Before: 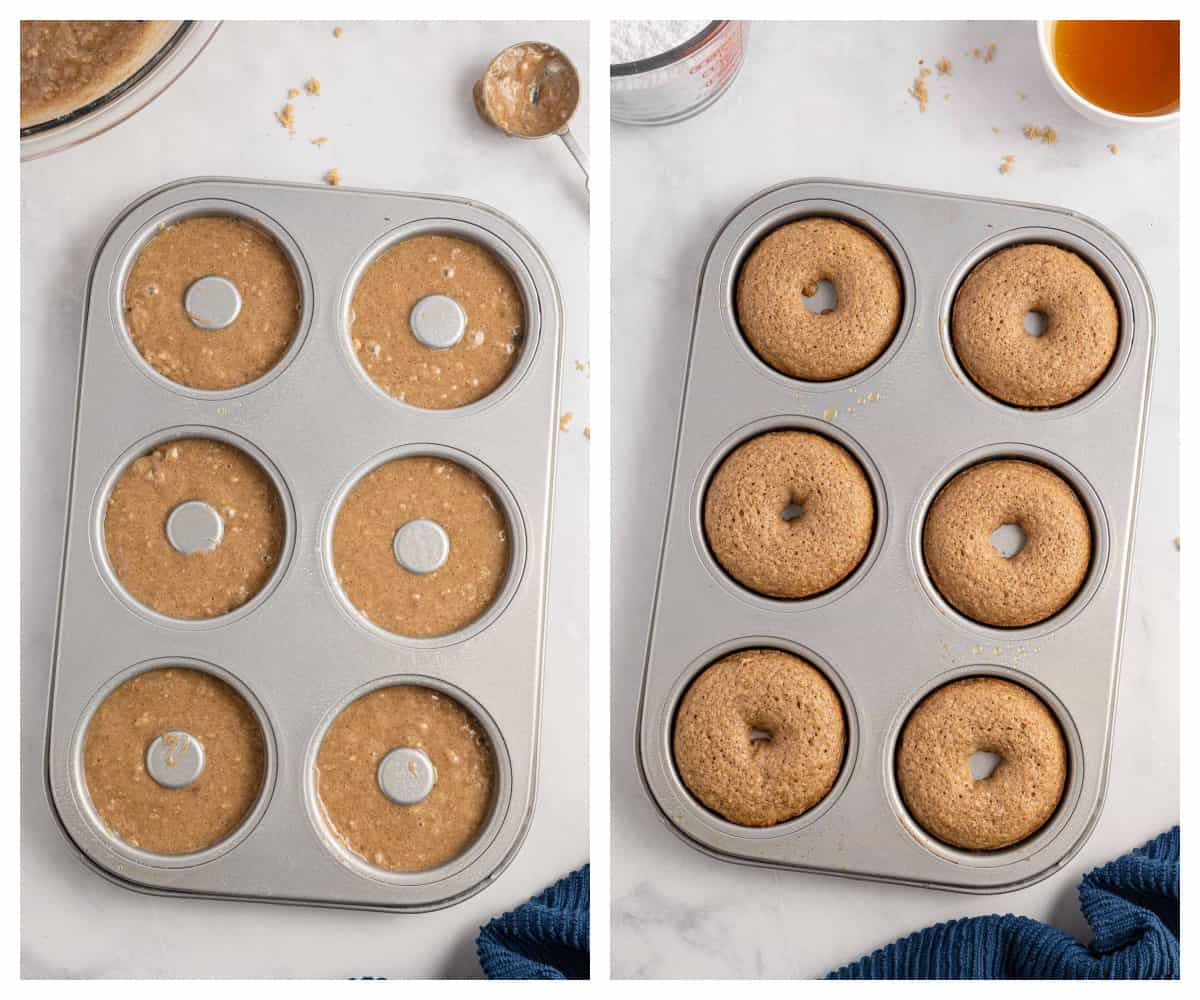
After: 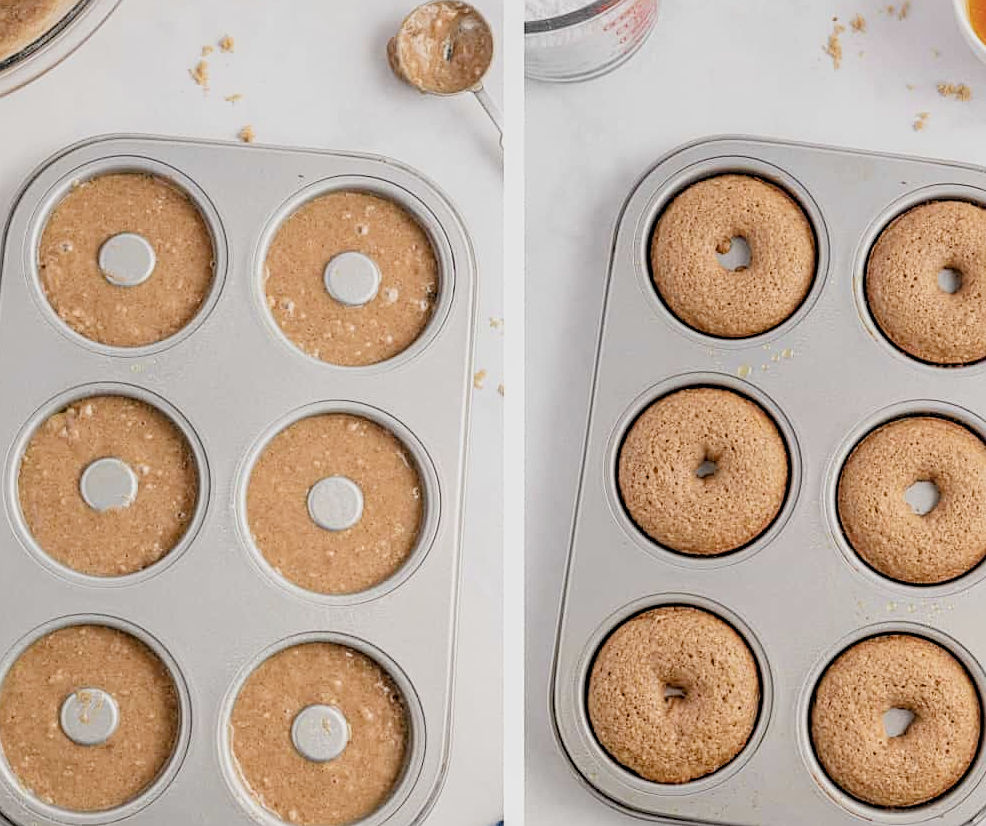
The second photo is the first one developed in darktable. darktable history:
sharpen: on, module defaults
filmic rgb: black relative exposure -8.86 EV, white relative exposure 4.99 EV, target black luminance 0%, hardness 3.77, latitude 66.37%, contrast 0.819, highlights saturation mix 10.31%, shadows ↔ highlights balance 20.29%
crop and rotate: left 7.245%, top 4.37%, right 10.56%, bottom 12.942%
exposure: black level correction 0, exposure 0.7 EV, compensate highlight preservation false
local contrast: on, module defaults
